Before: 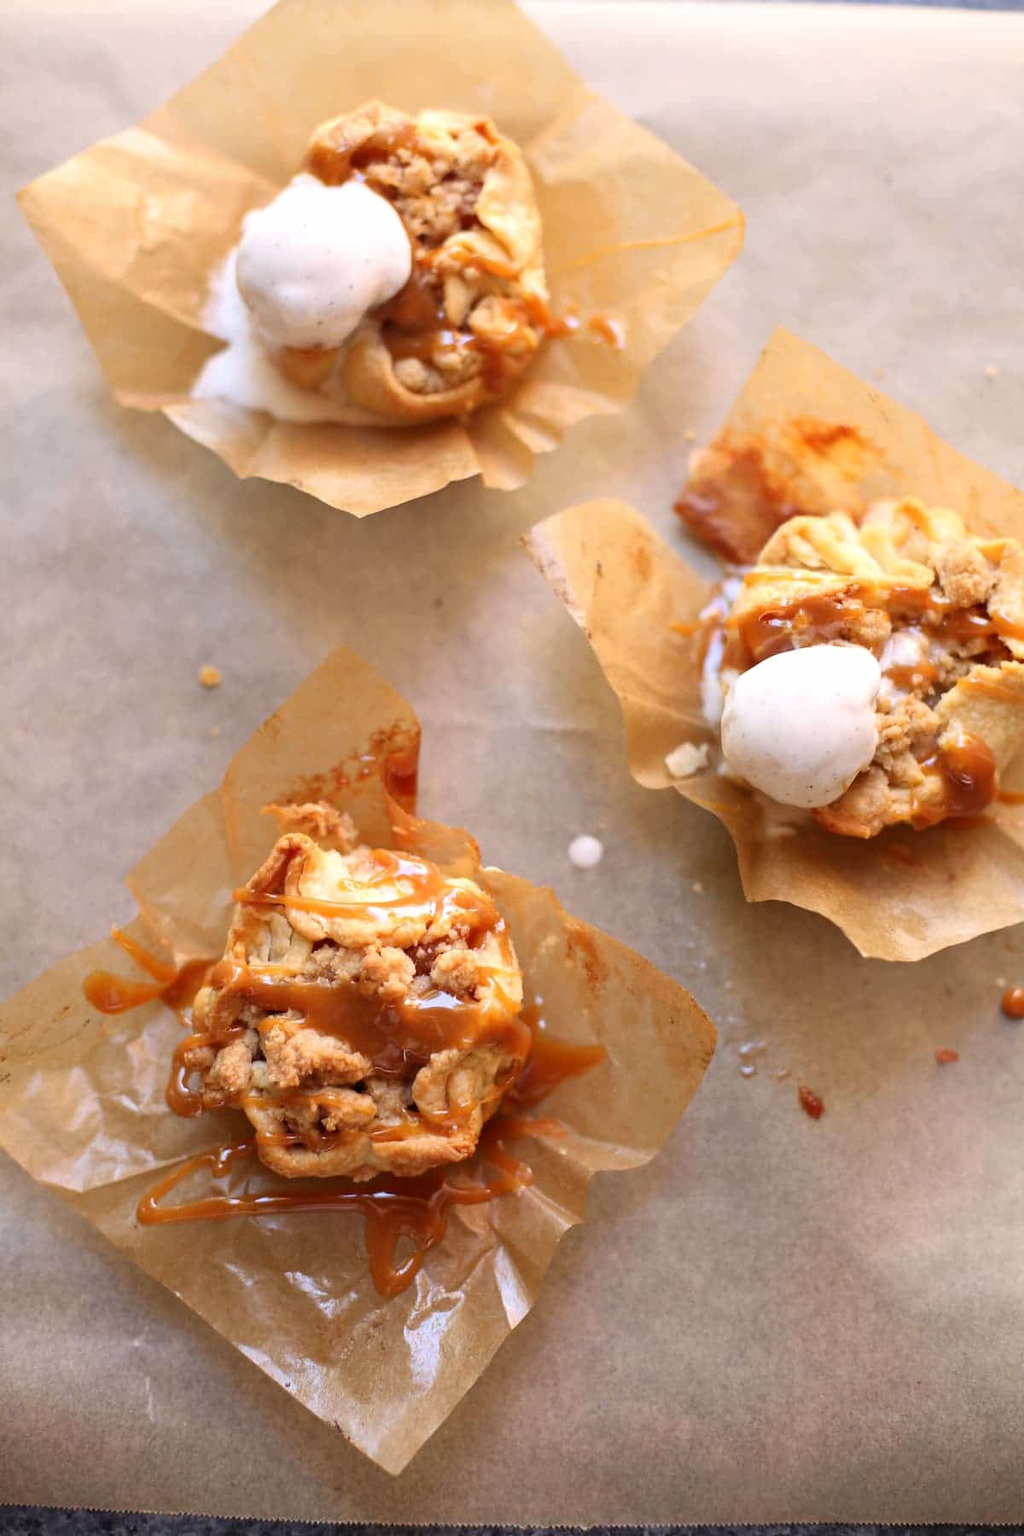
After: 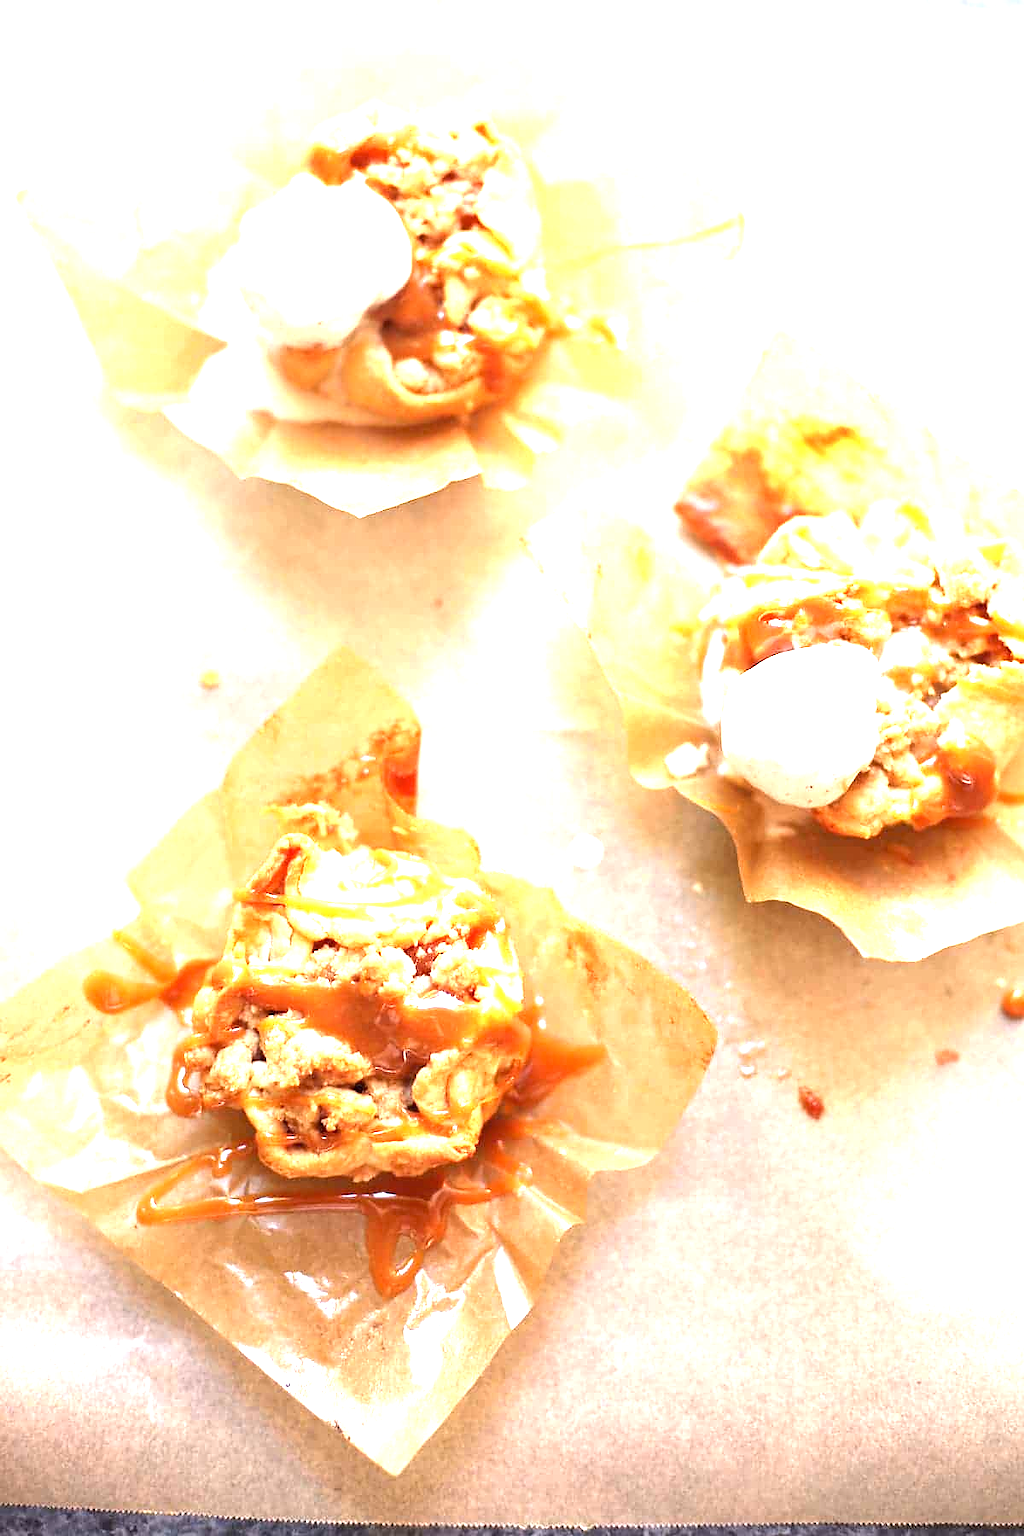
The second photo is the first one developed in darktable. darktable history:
sharpen: radius 0.974, amount 0.611
exposure: black level correction 0, exposure 1.871 EV, compensate highlight preservation false
